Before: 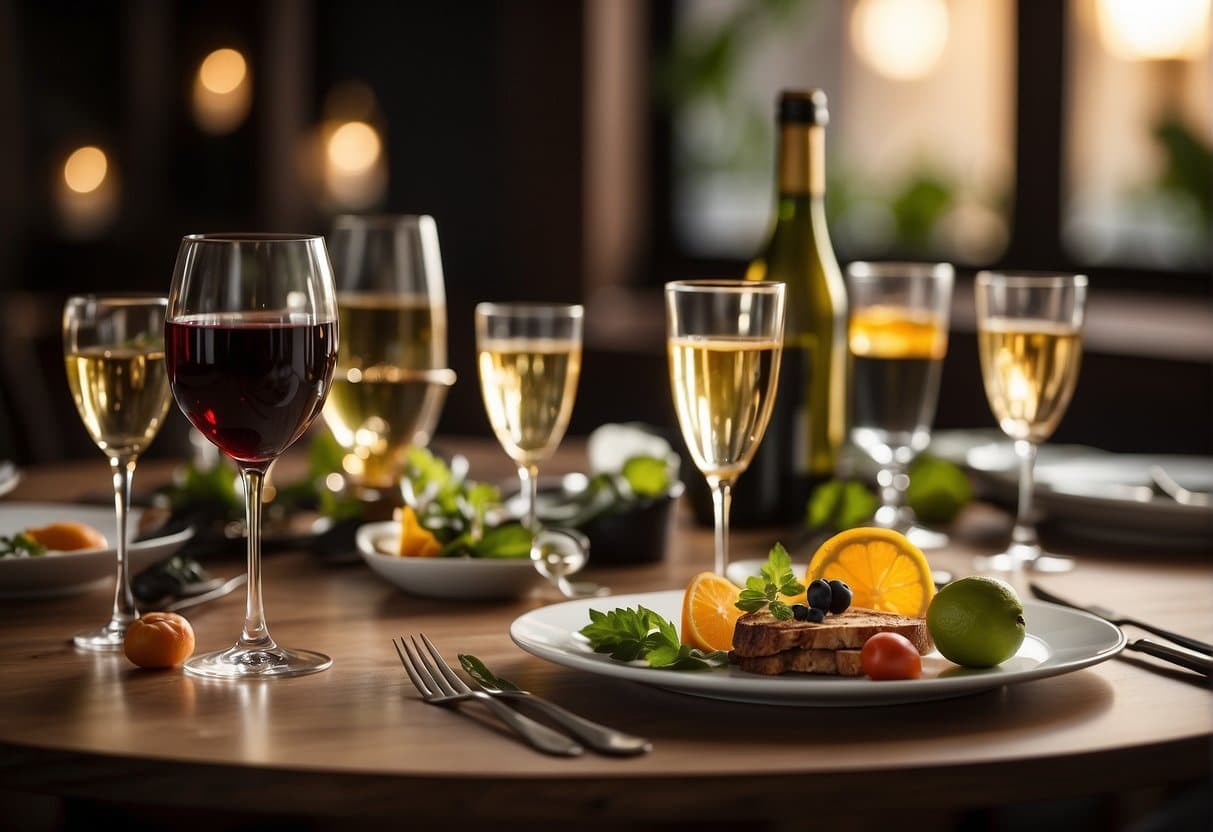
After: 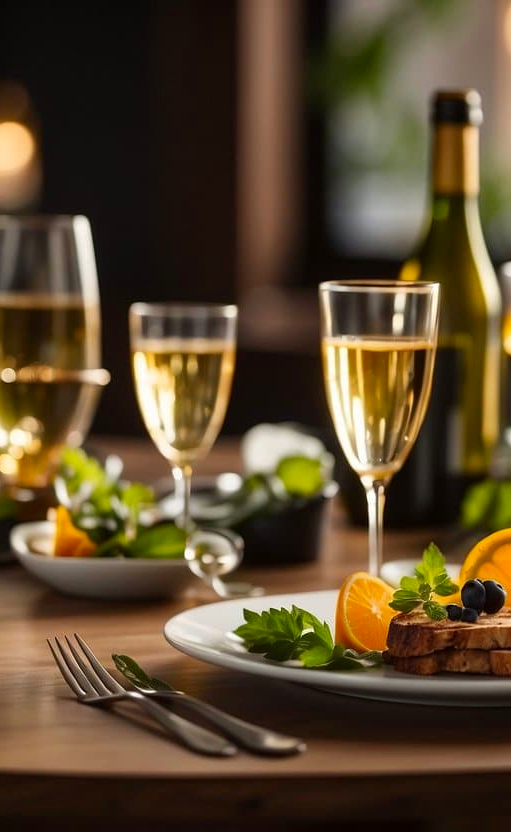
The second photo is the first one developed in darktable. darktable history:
color contrast: green-magenta contrast 1.2, blue-yellow contrast 1.2
crop: left 28.583%, right 29.231%
